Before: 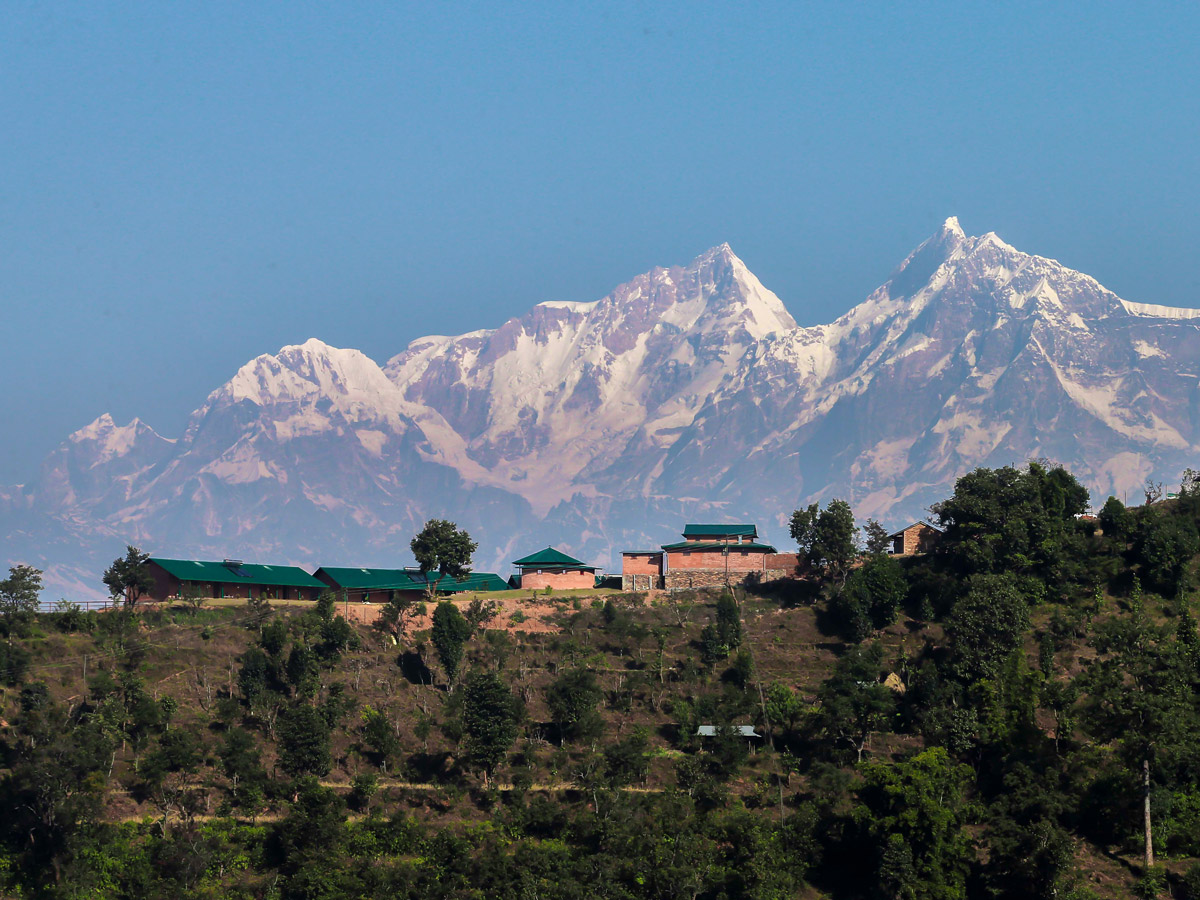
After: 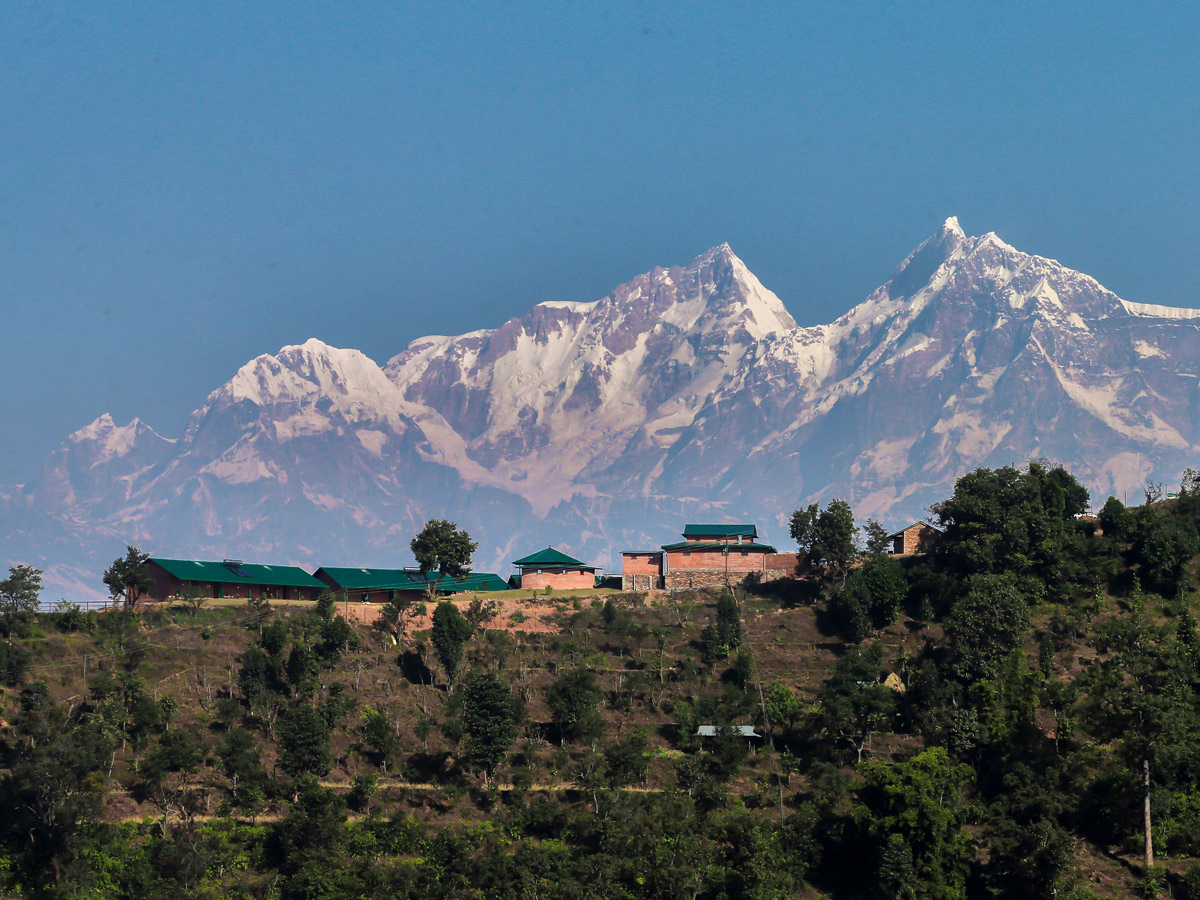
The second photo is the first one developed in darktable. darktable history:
shadows and highlights: shadows 19.12, highlights -84.88, soften with gaussian
